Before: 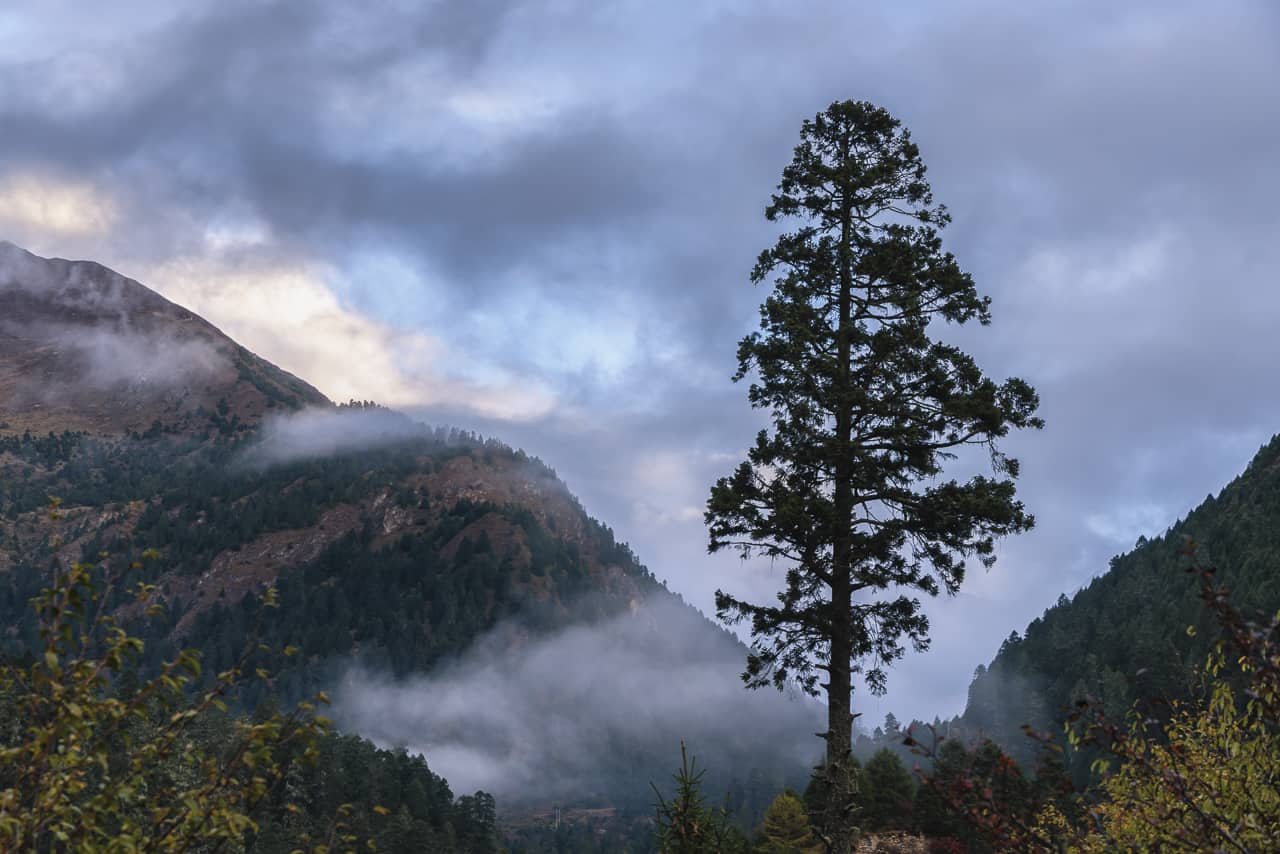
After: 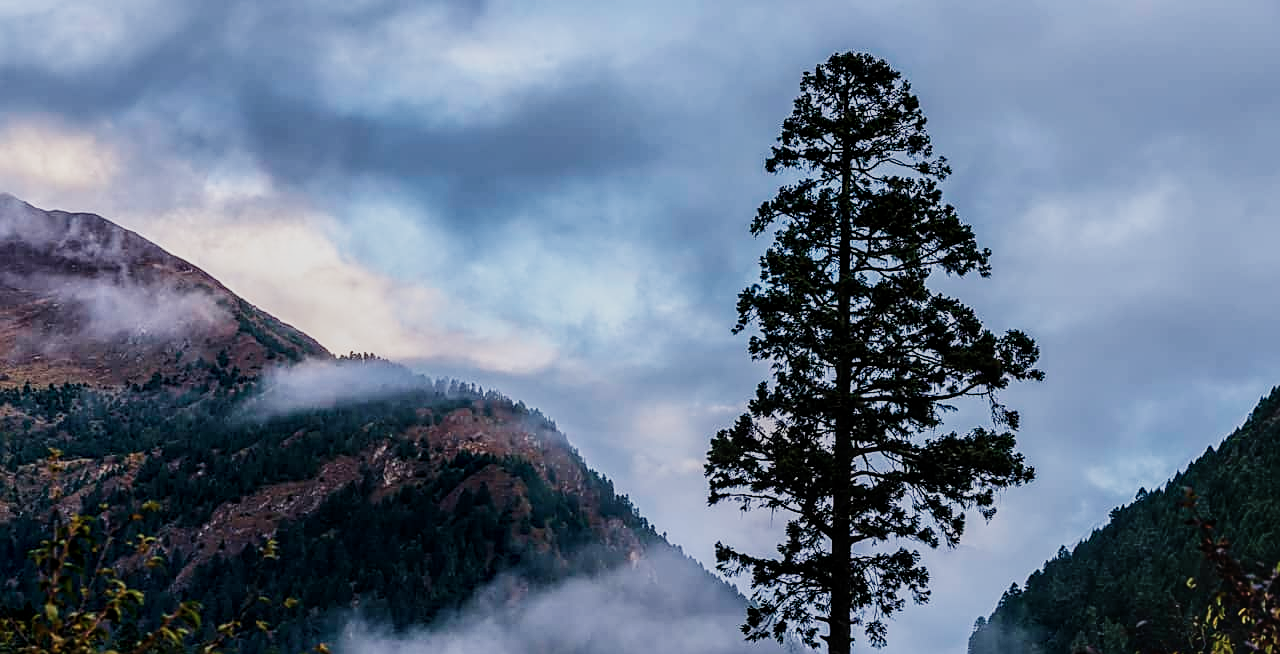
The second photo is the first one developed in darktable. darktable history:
crop: top 5.667%, bottom 17.637%
velvia: on, module defaults
sharpen: amount 0.575
sigmoid: contrast 1.6, skew -0.2, preserve hue 0%, red attenuation 0.1, red rotation 0.035, green attenuation 0.1, green rotation -0.017, blue attenuation 0.15, blue rotation -0.052, base primaries Rec2020
local contrast: detail 130%
